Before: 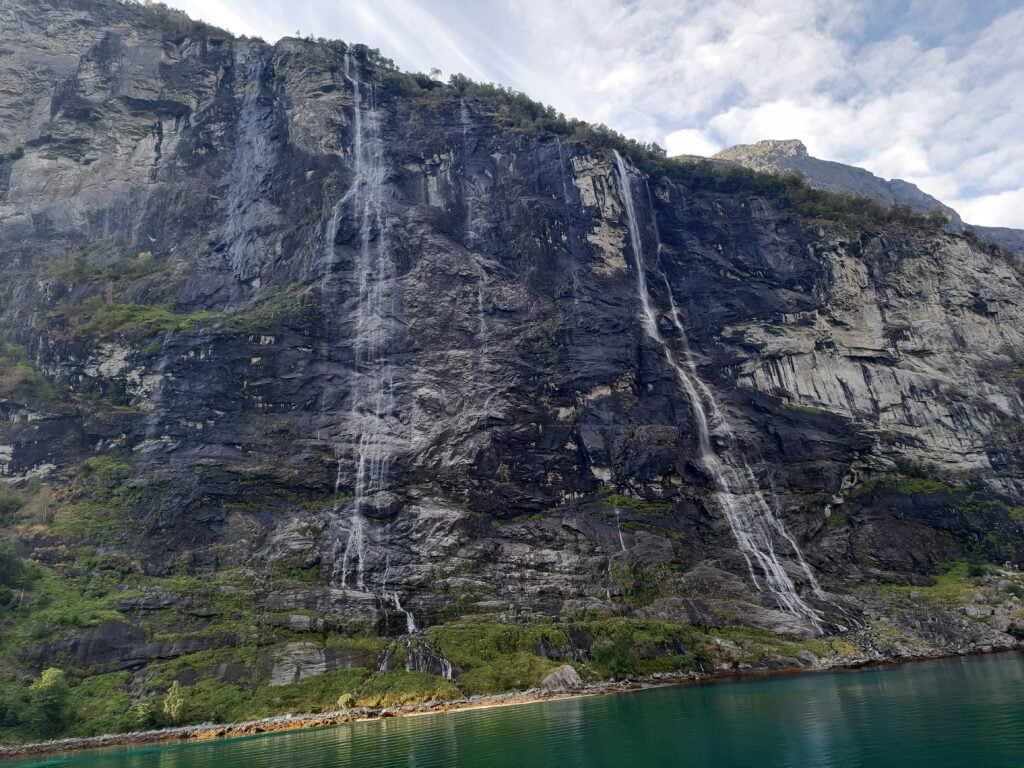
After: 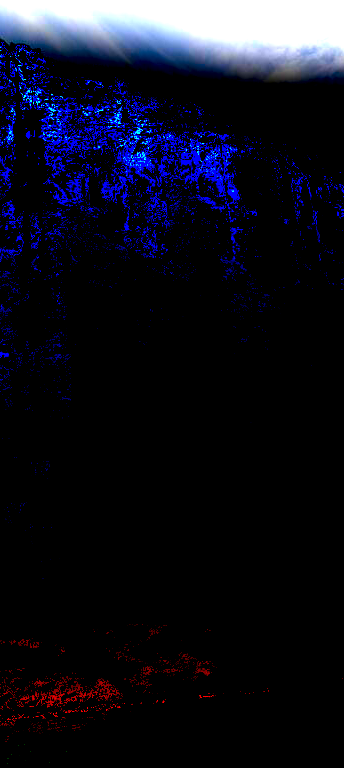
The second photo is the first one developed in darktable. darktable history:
exposure: black level correction 0.099, exposure 3.045 EV, compensate exposure bias true, compensate highlight preservation false
local contrast: detail 150%
crop: left 33.109%, right 33.282%
